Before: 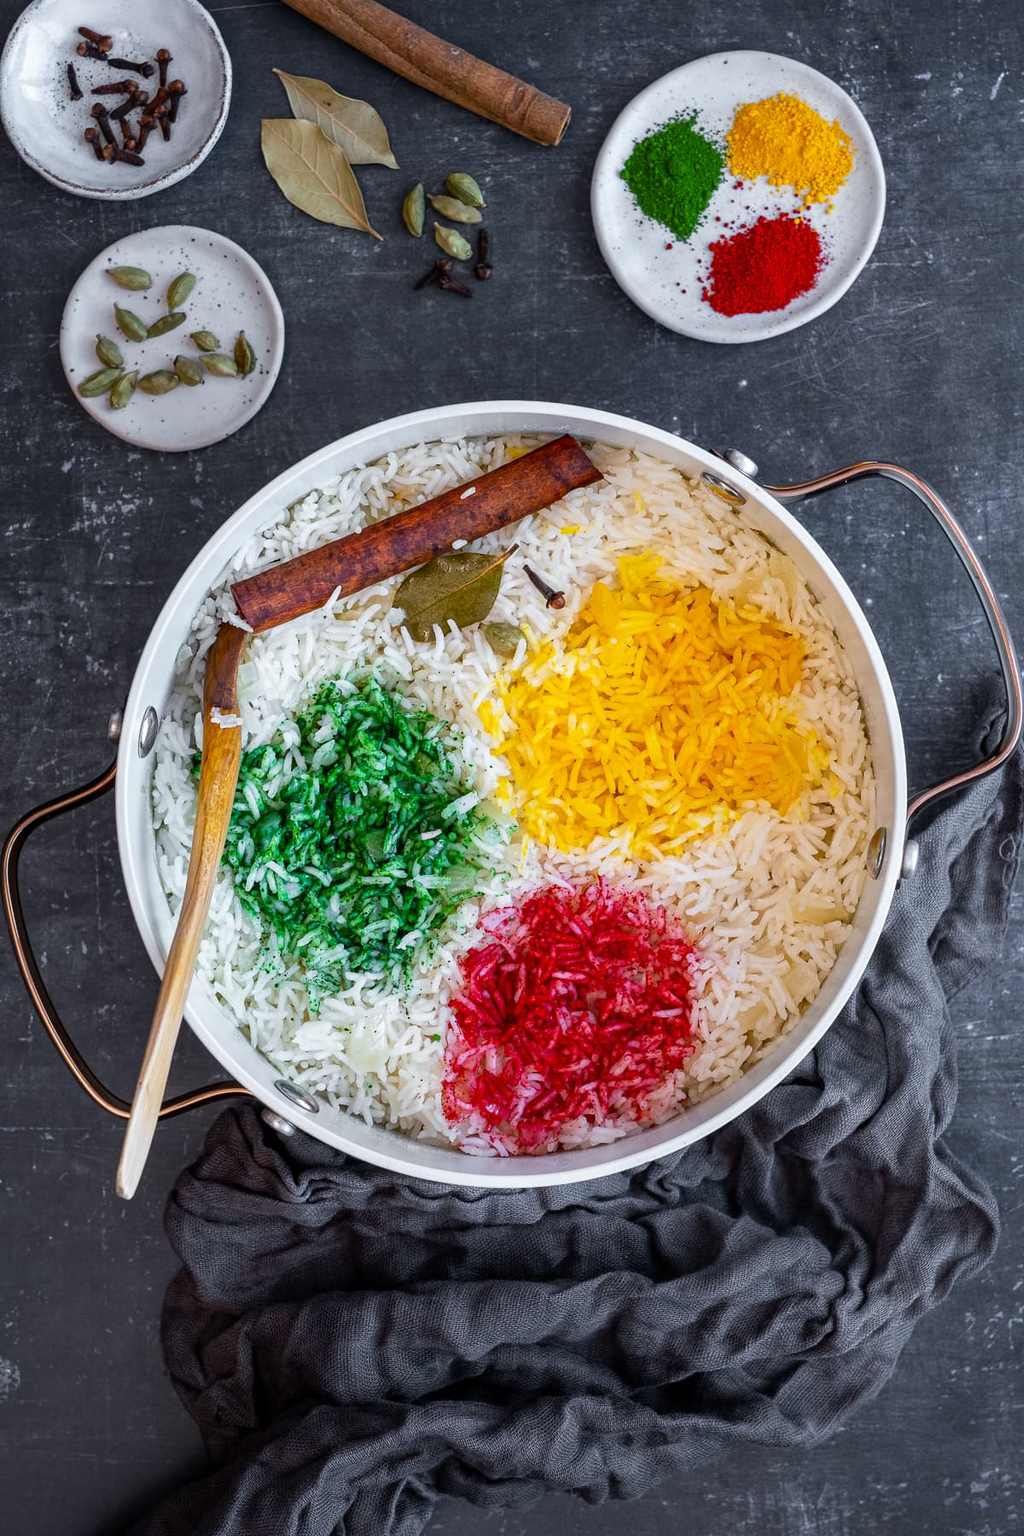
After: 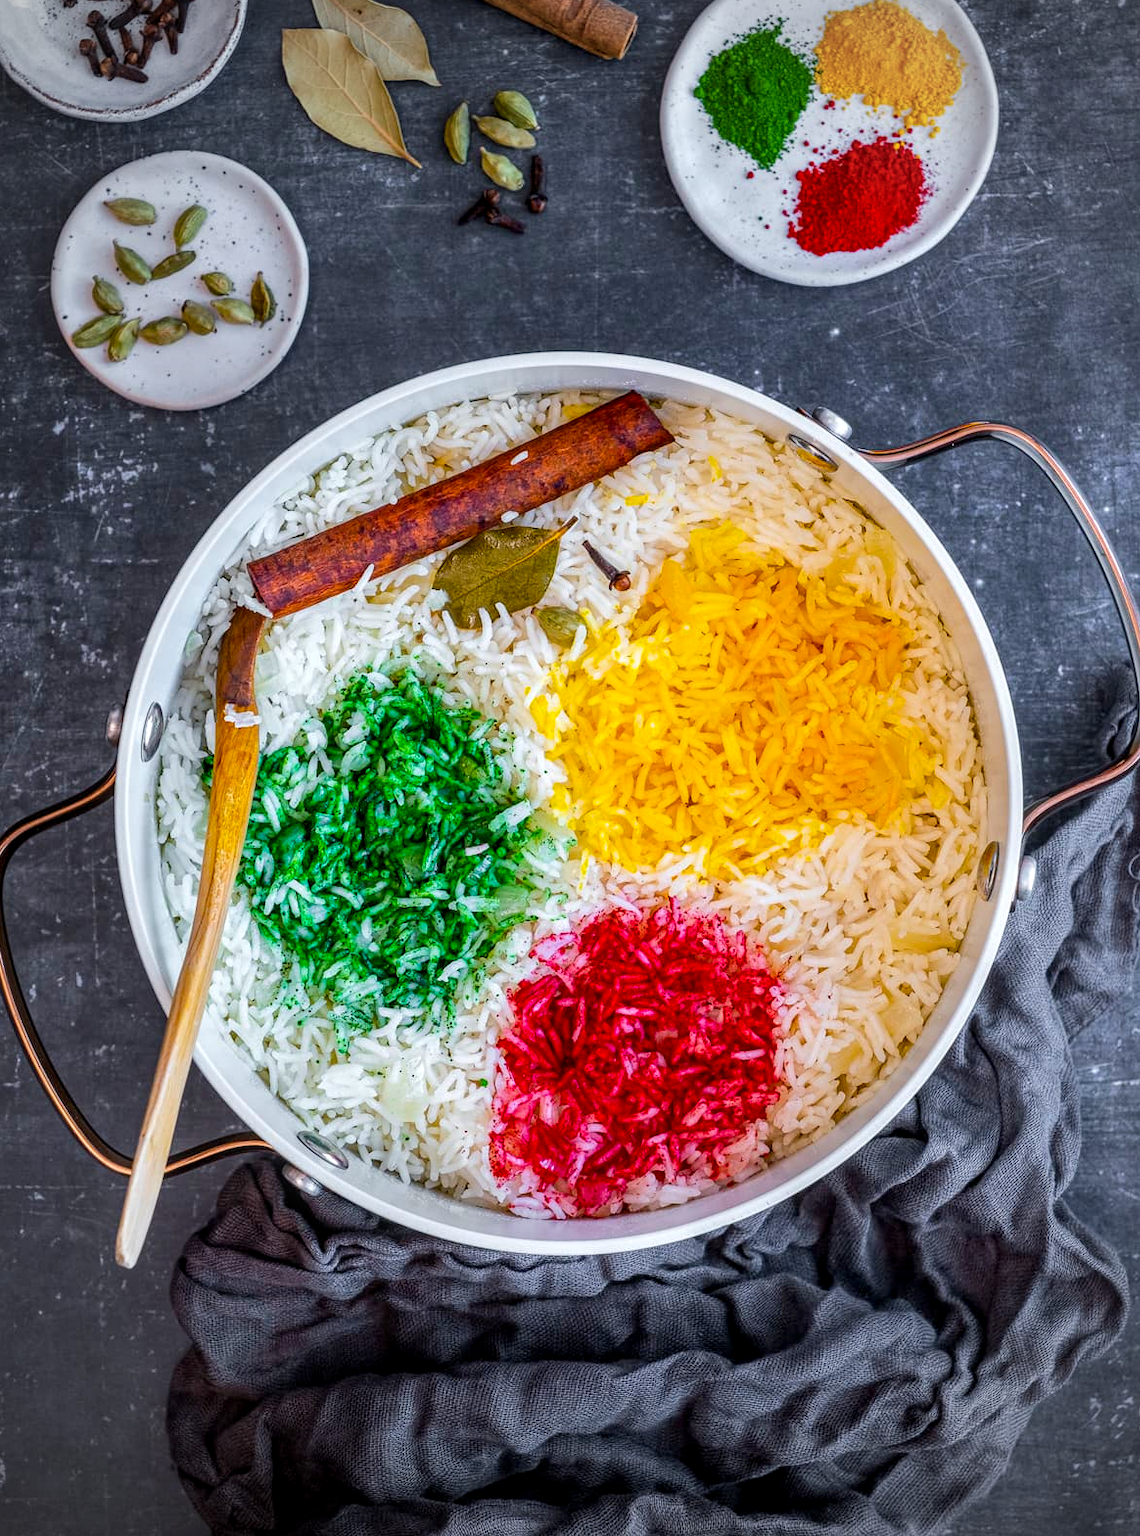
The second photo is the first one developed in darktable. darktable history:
crop: left 1.507%, top 6.147%, right 1.379%, bottom 6.637%
local contrast: on, module defaults
color balance rgb: perceptual saturation grading › global saturation 25%, perceptual brilliance grading › mid-tones 10%, perceptual brilliance grading › shadows 15%, global vibrance 20%
vignetting: on, module defaults
